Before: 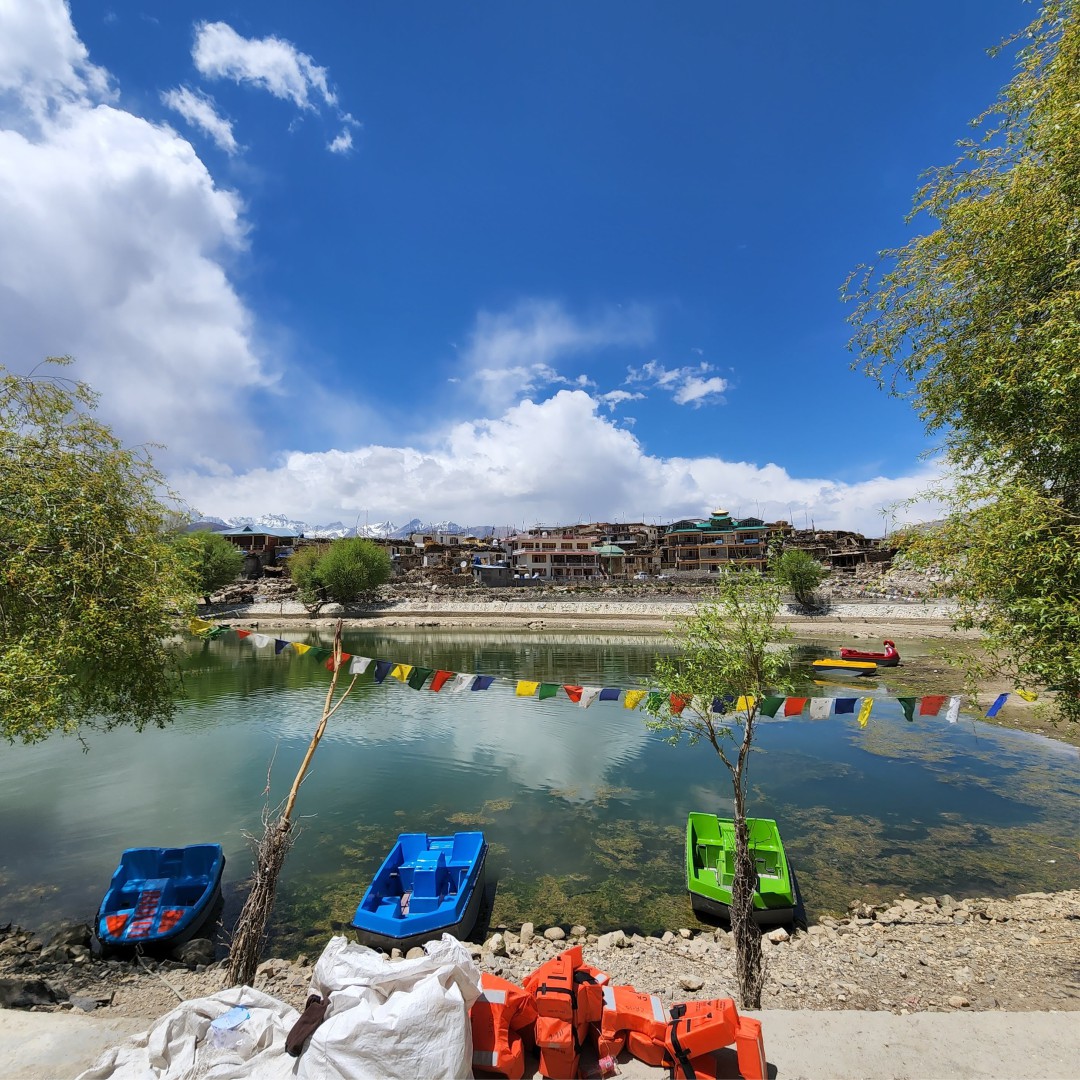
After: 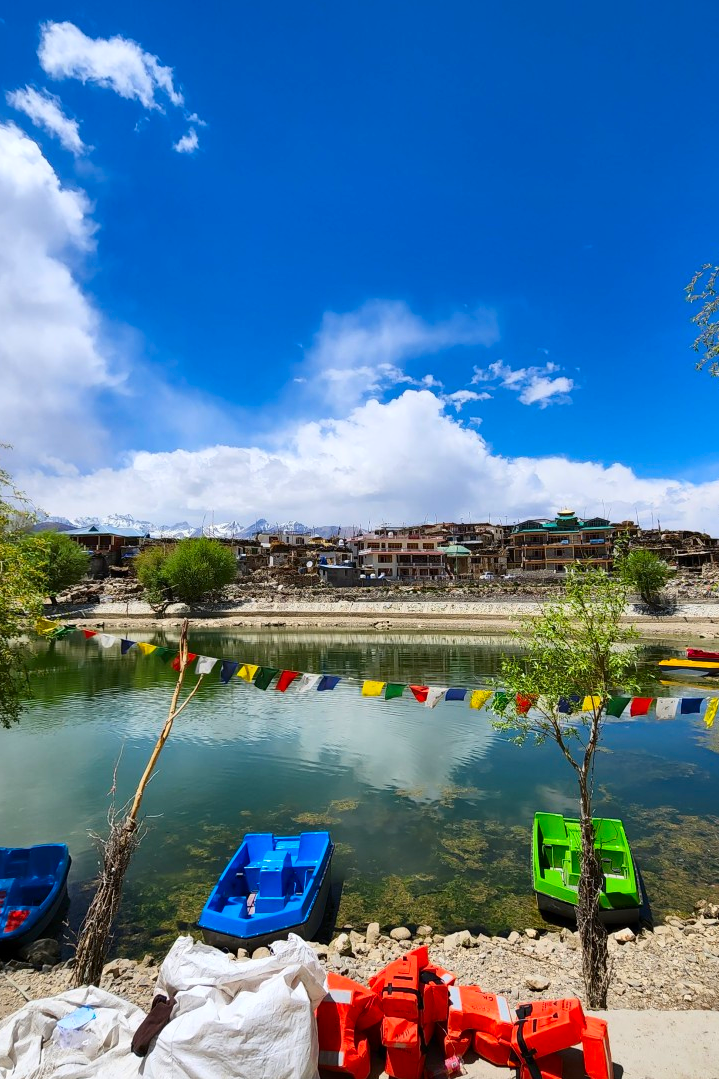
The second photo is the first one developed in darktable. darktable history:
crop and rotate: left 14.292%, right 19.041%
contrast brightness saturation: contrast 0.16, saturation 0.32
